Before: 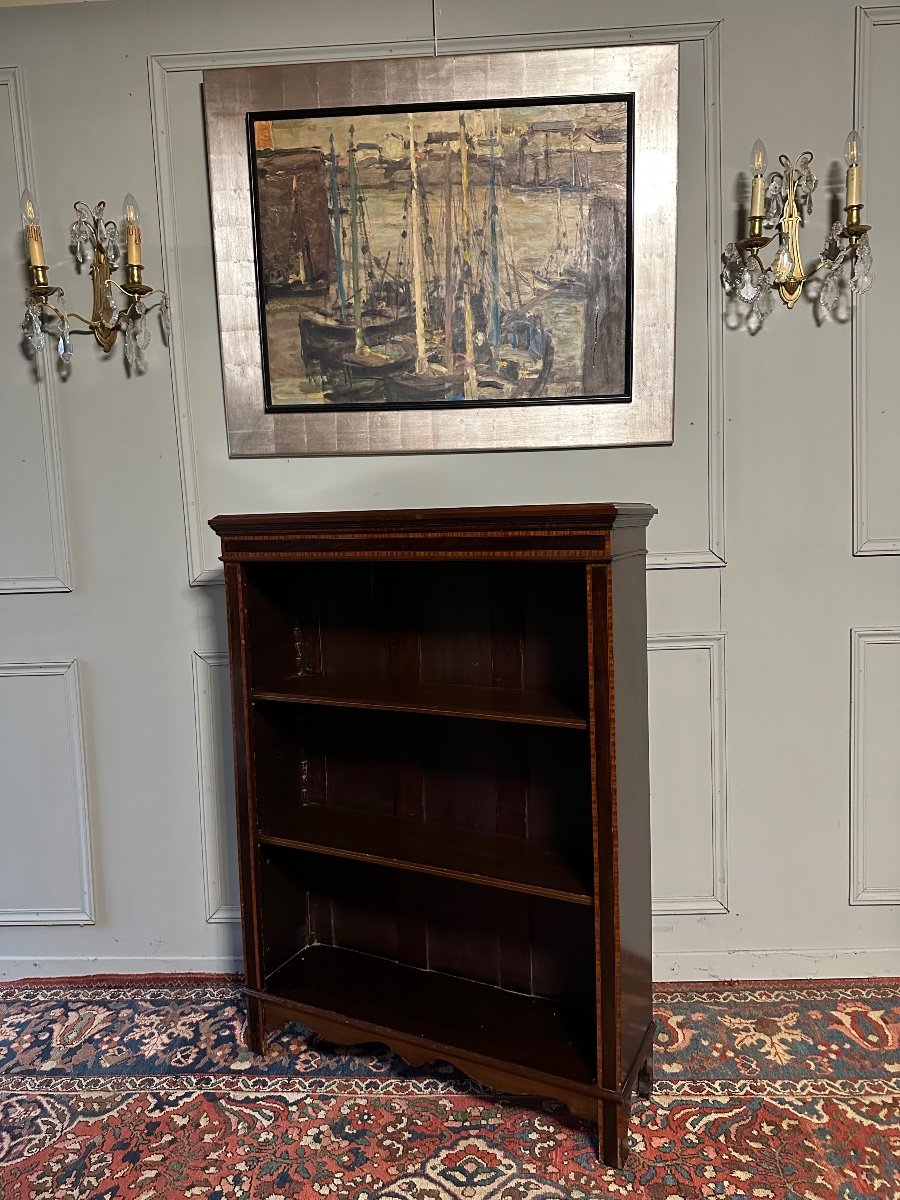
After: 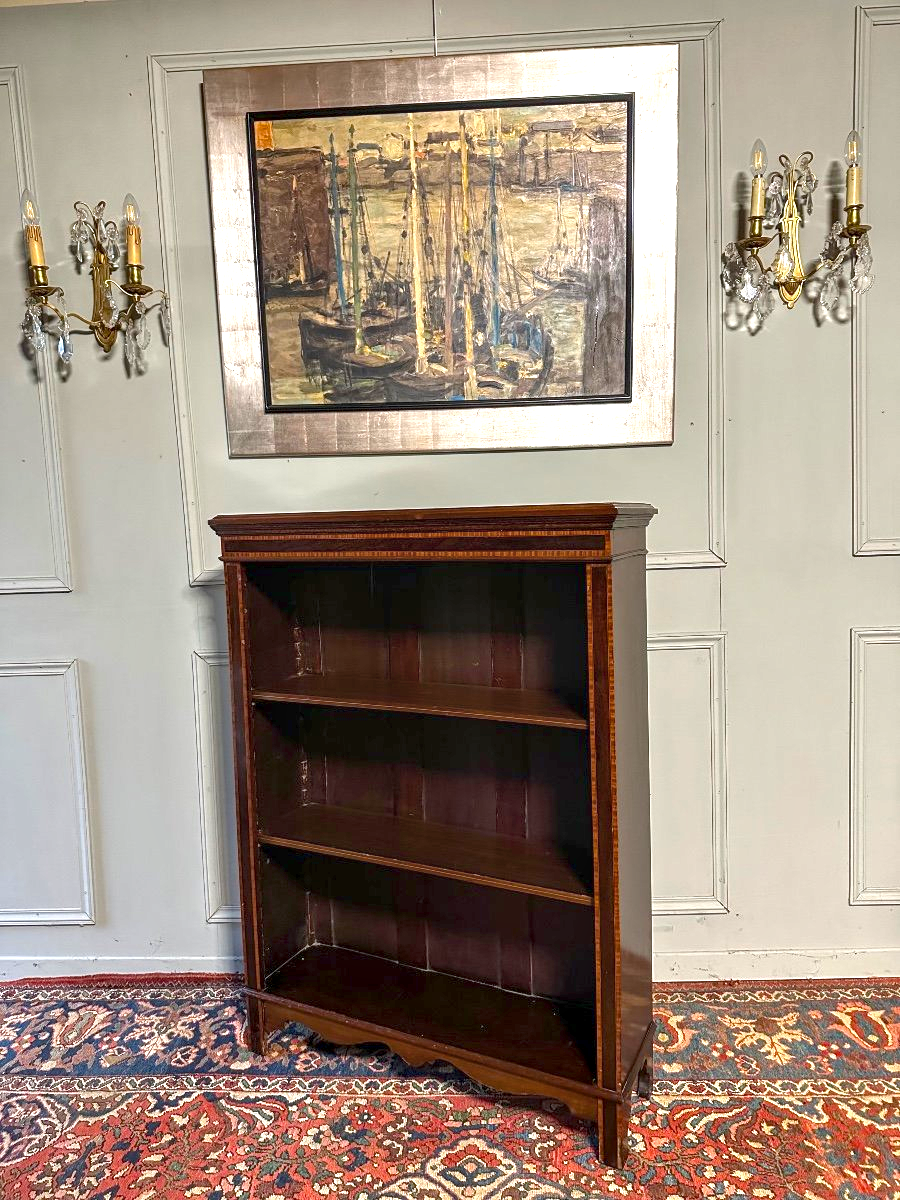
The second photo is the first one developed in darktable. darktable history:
local contrast: highlights 61%, detail 143%, midtone range 0.435
color balance rgb: perceptual saturation grading › global saturation 19.571%, perceptual brilliance grading › global brilliance 29.344%, contrast -19.721%
